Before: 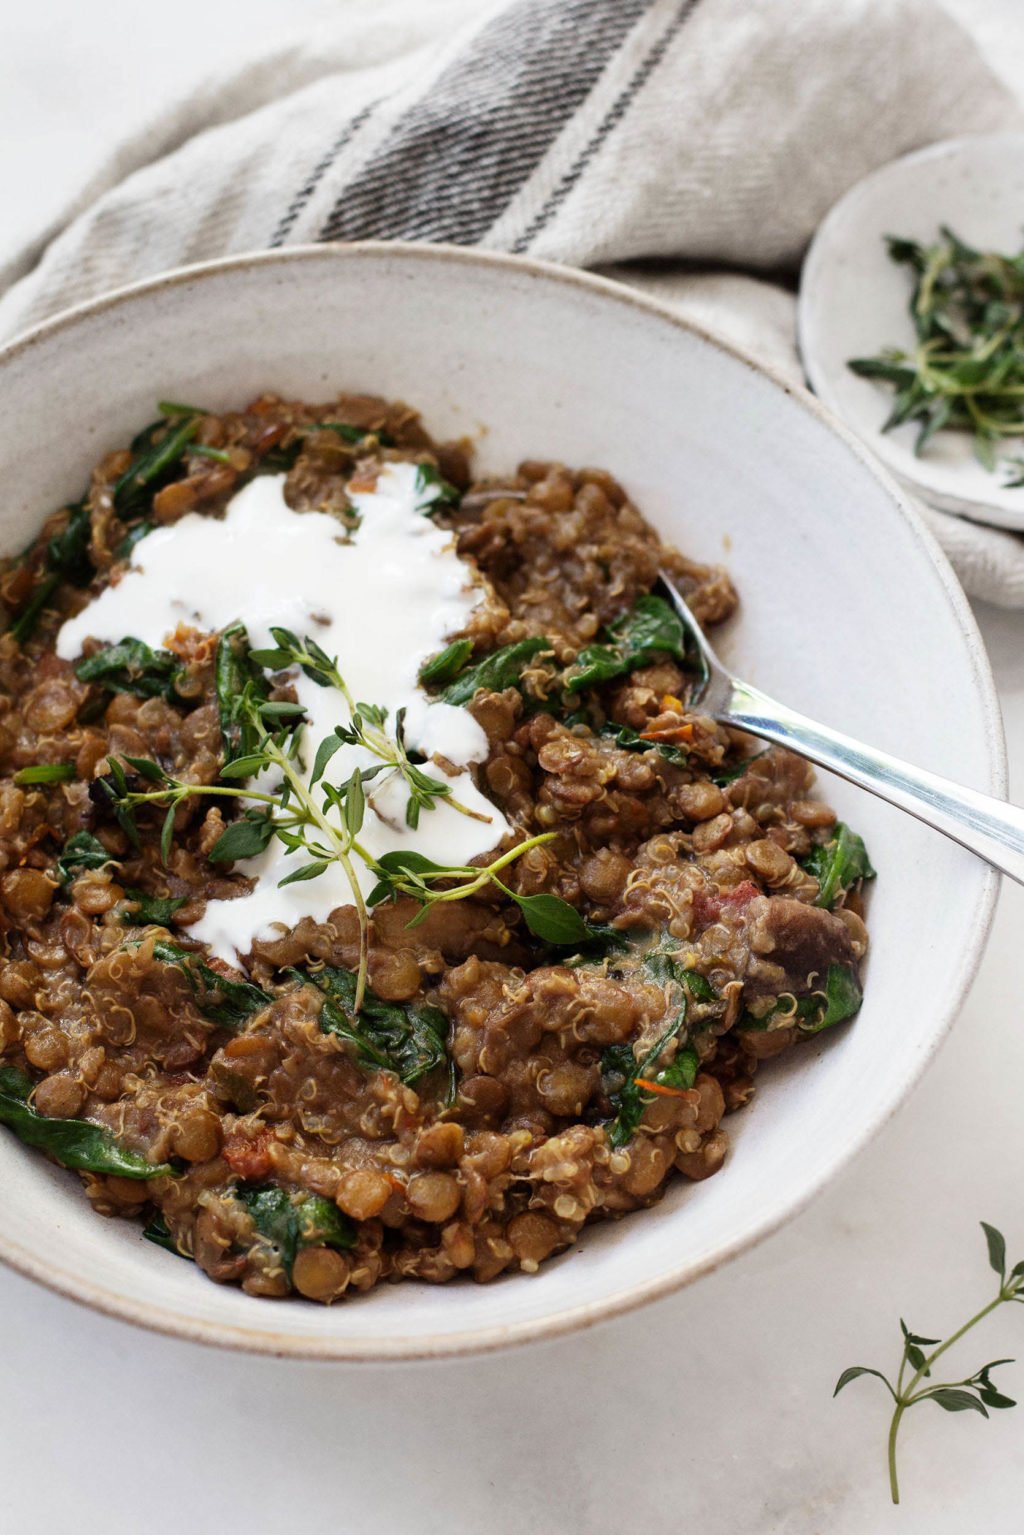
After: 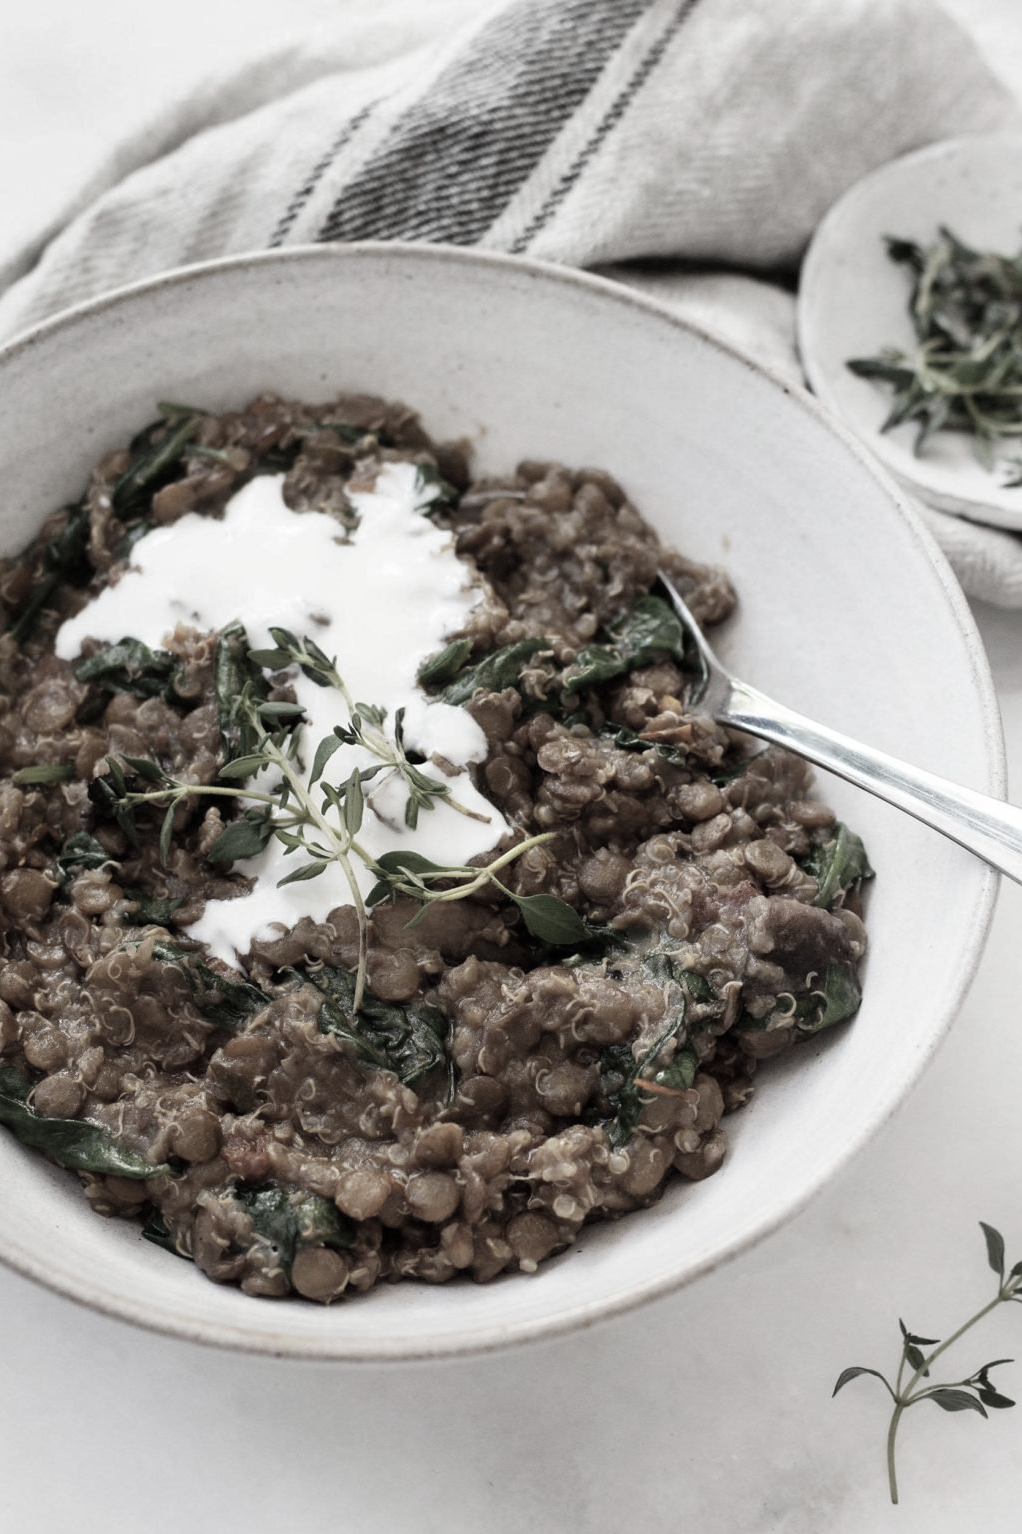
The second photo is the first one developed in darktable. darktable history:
color correction: saturation 0.3
crop and rotate: left 0.126%
